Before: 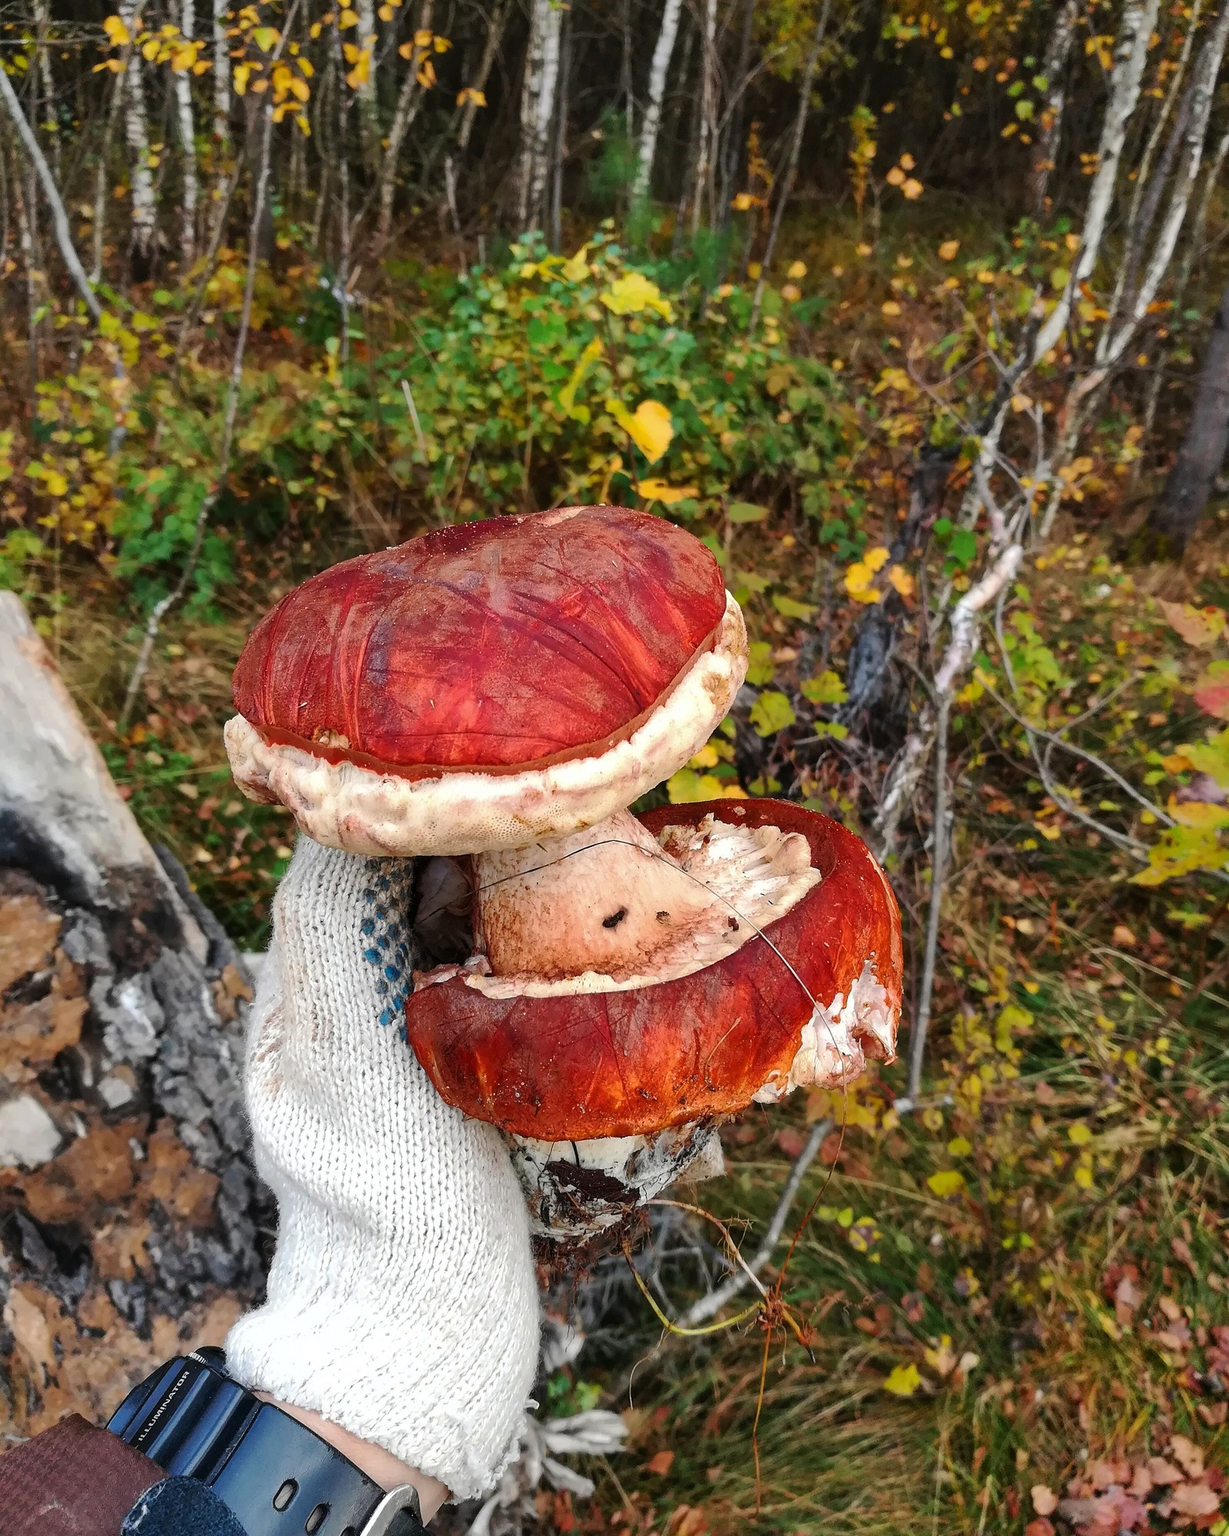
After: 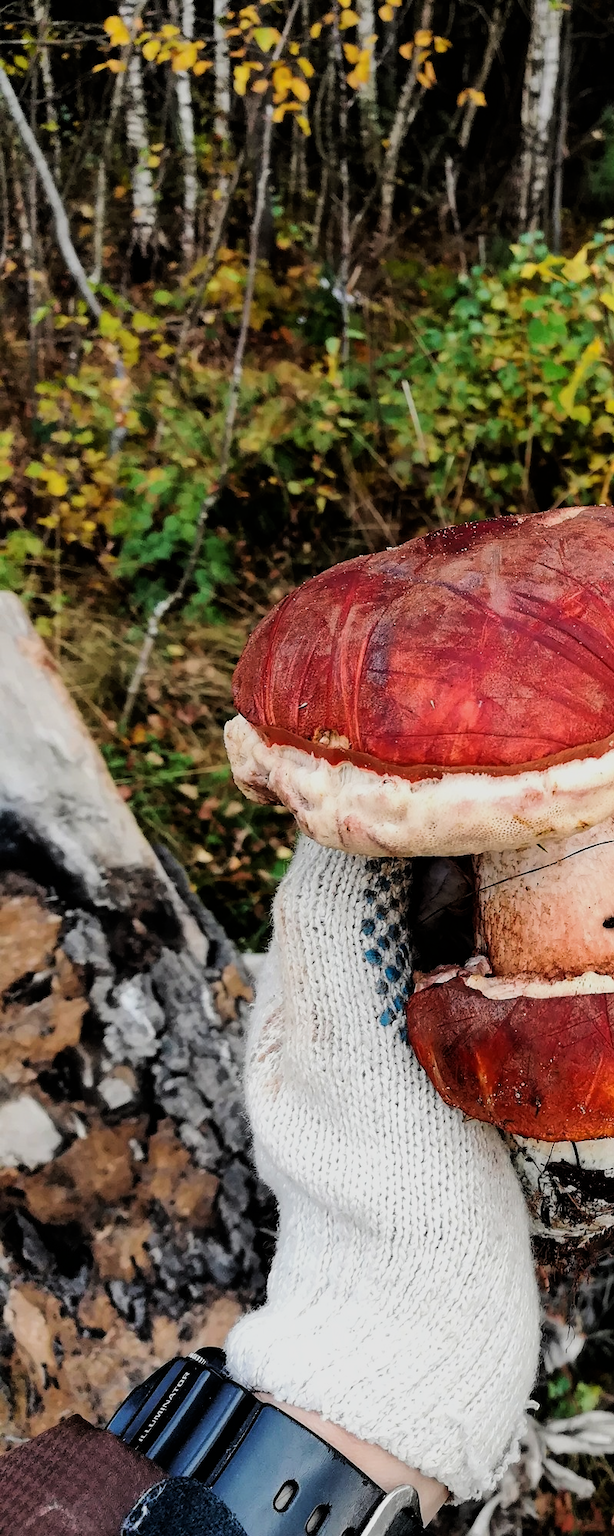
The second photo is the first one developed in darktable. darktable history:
crop and rotate: left 0.029%, right 49.942%
filmic rgb: black relative exposure -5.13 EV, white relative exposure 3.96 EV, hardness 2.9, contrast 1.3, highlights saturation mix -30.98%
